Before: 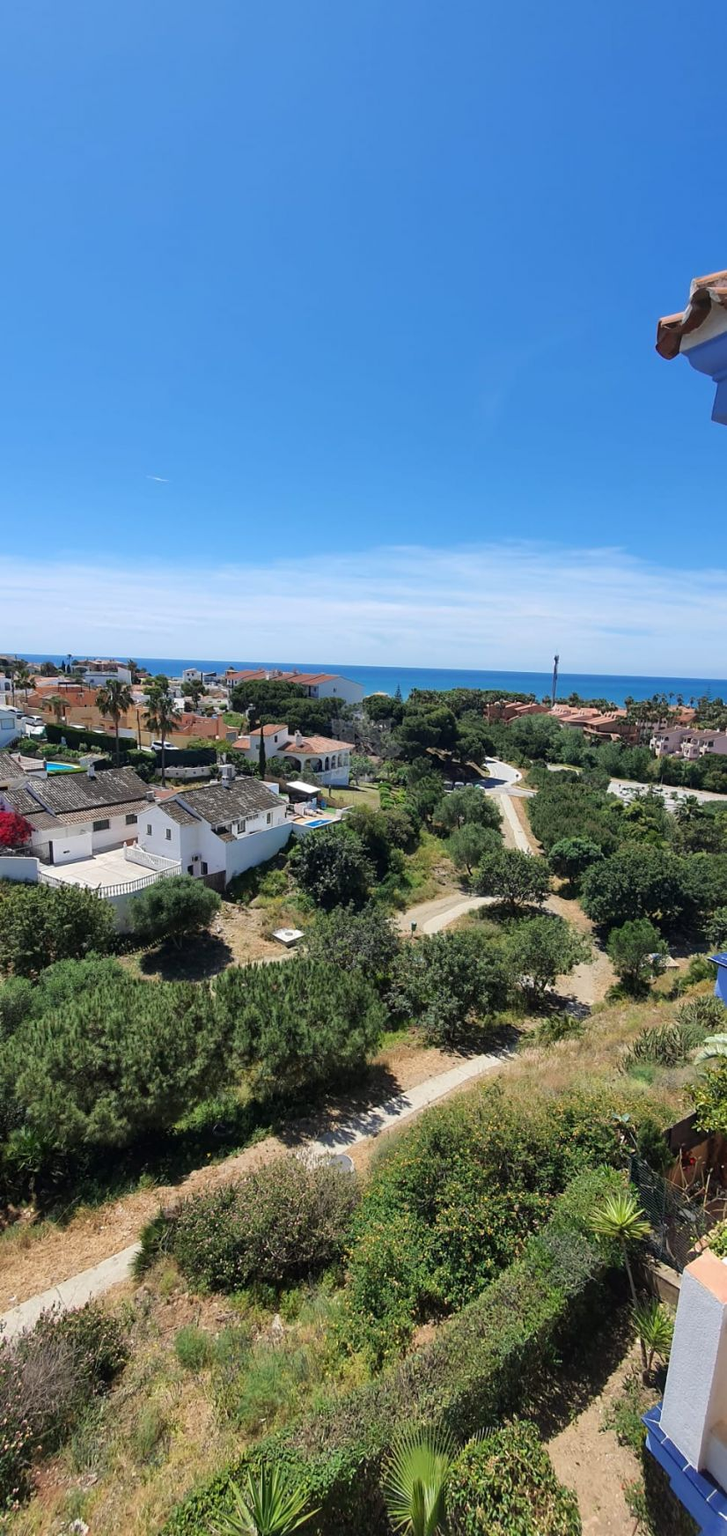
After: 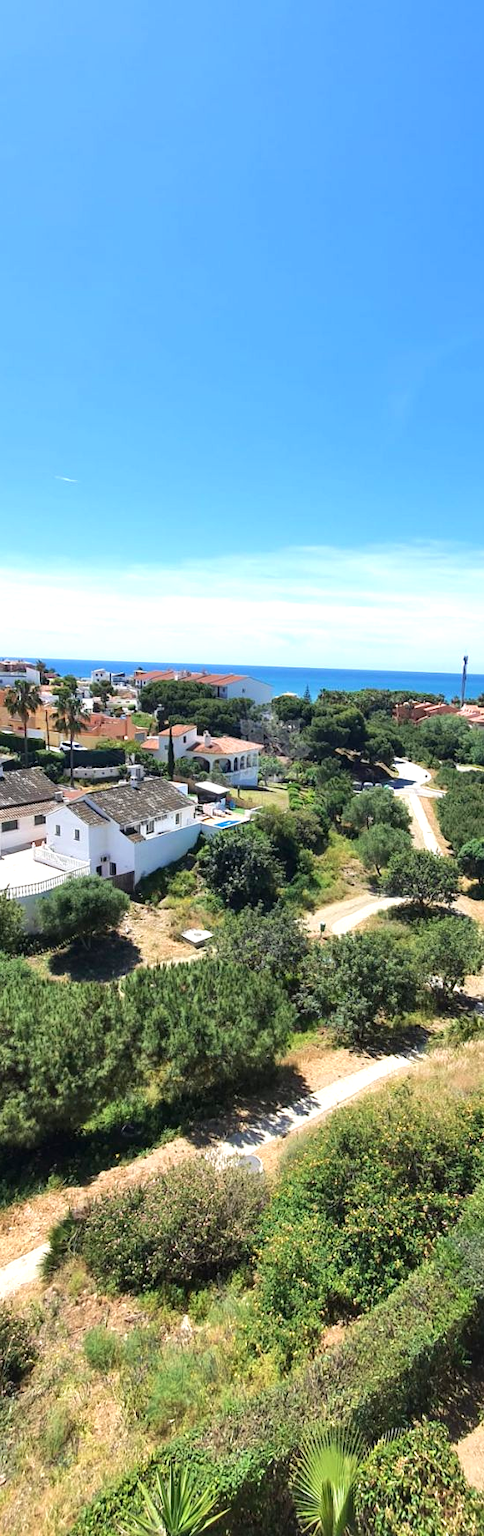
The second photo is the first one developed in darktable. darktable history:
velvia: strength 15%
crop and rotate: left 12.673%, right 20.66%
exposure: black level correction 0, exposure 0.7 EV, compensate exposure bias true, compensate highlight preservation false
